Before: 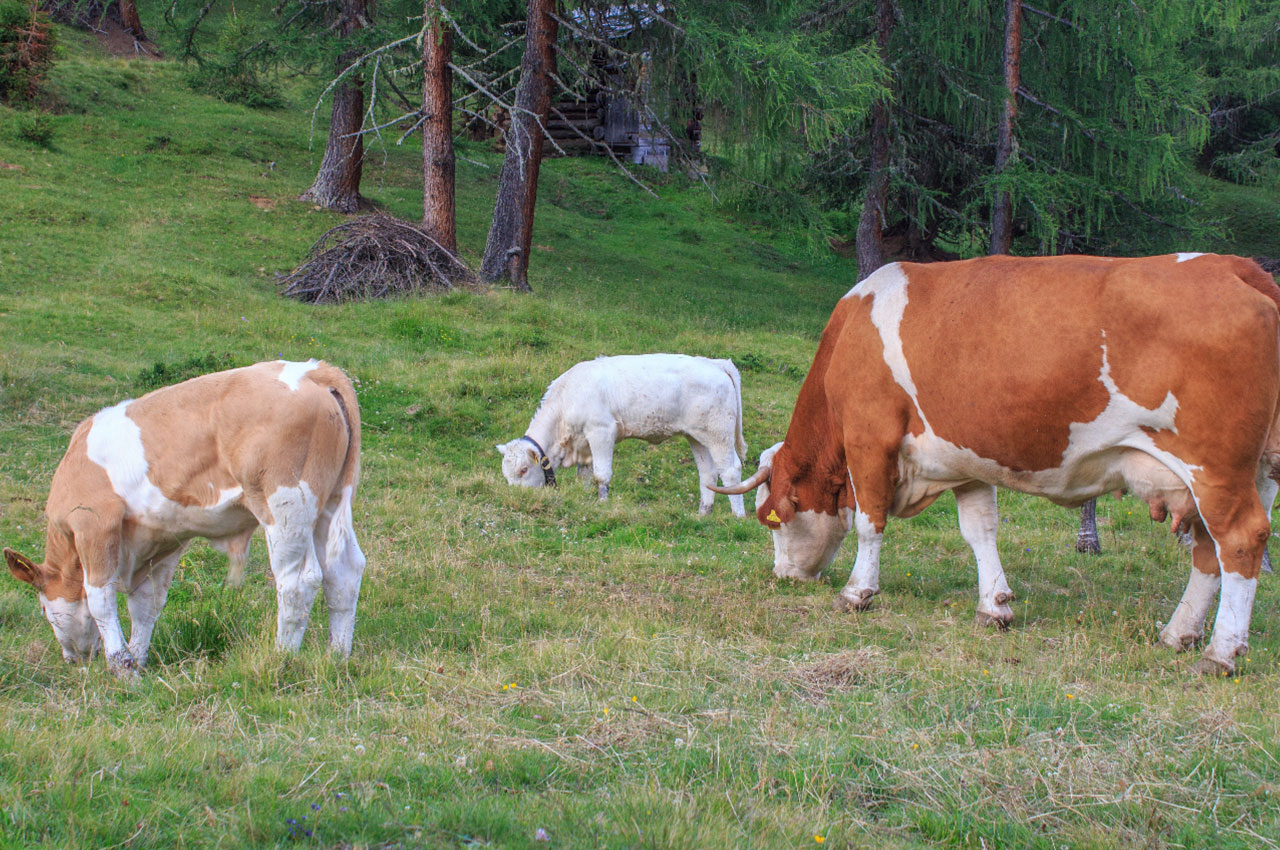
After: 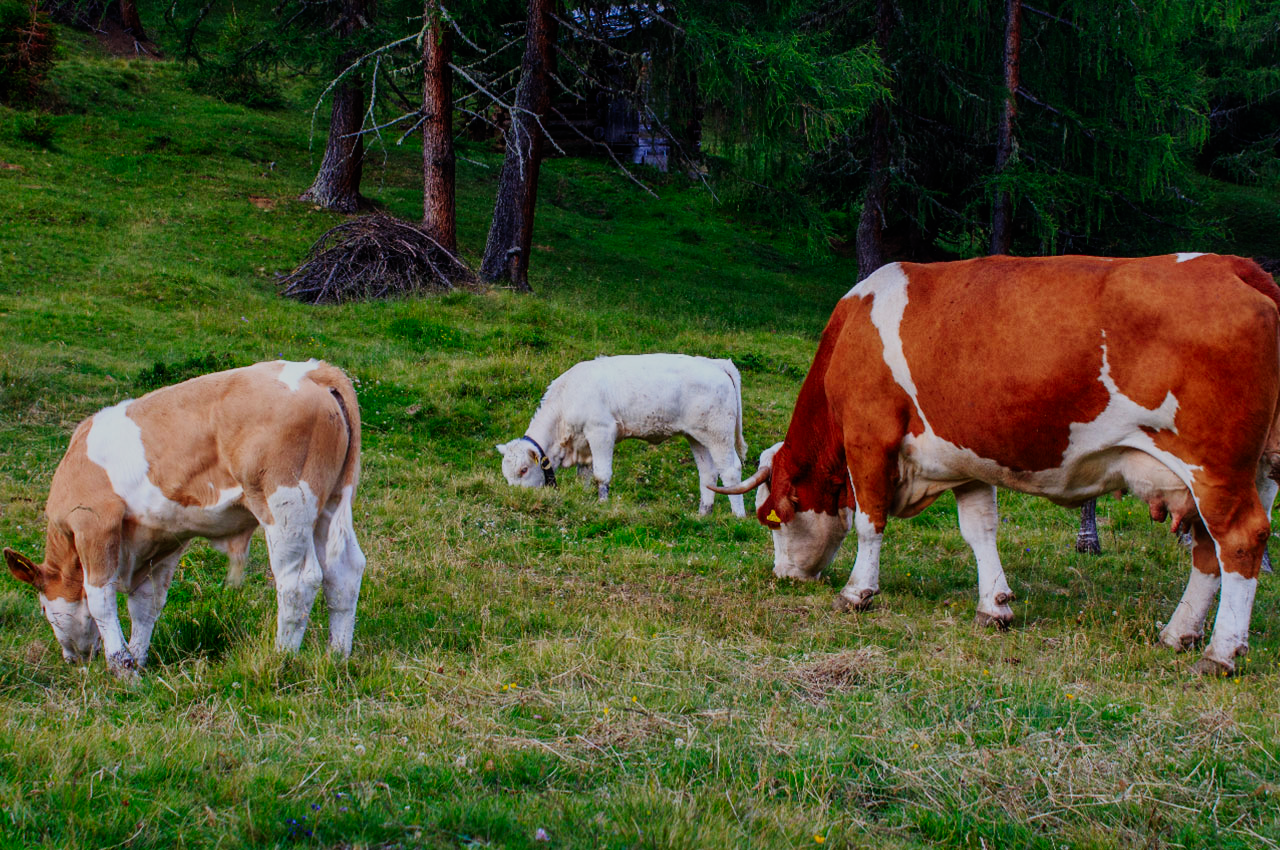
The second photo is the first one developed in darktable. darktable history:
contrast brightness saturation: contrast 0.04, saturation 0.16
exposure: black level correction 0, exposure -0.766 EV, compensate highlight preservation false
sigmoid: contrast 2, skew -0.2, preserve hue 0%, red attenuation 0.1, red rotation 0.035, green attenuation 0.1, green rotation -0.017, blue attenuation 0.15, blue rotation -0.052, base primaries Rec2020
